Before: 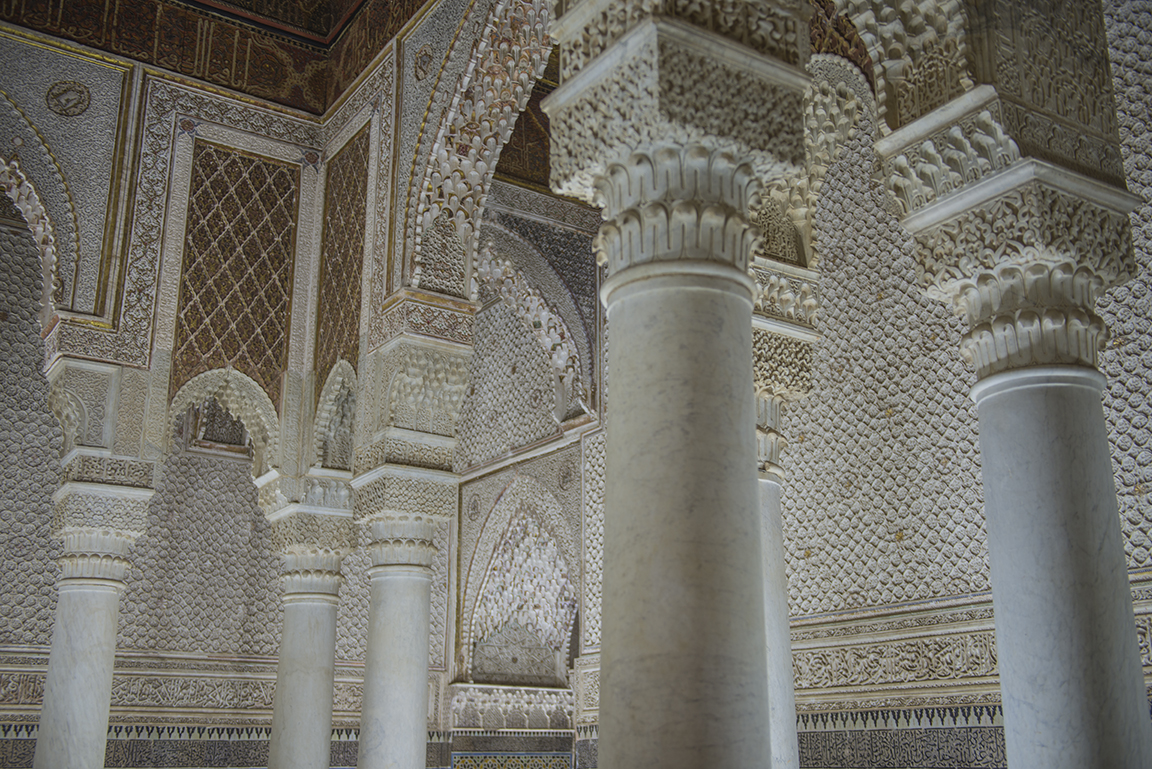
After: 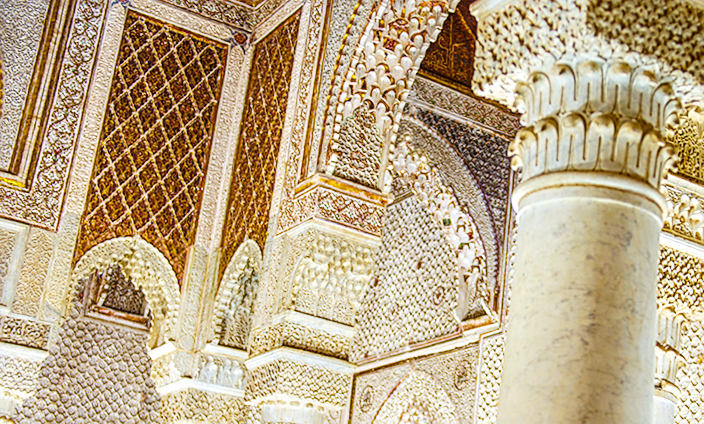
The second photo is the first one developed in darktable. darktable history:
local contrast: highlights 61%, detail 143%, midtone range 0.428
sharpen: on, module defaults
color balance rgb: shadows lift › chroma 2%, shadows lift › hue 50°, power › hue 60°, highlights gain › chroma 1%, highlights gain › hue 60°, global offset › luminance 0.25%, global vibrance 30%
rotate and perspective: rotation 0.226°, lens shift (vertical) -0.042, crop left 0.023, crop right 0.982, crop top 0.006, crop bottom 0.994
crop and rotate: angle -4.99°, left 2.122%, top 6.945%, right 27.566%, bottom 30.519%
base curve: curves: ch0 [(0, 0) (0.007, 0.004) (0.027, 0.03) (0.046, 0.07) (0.207, 0.54) (0.442, 0.872) (0.673, 0.972) (1, 1)], preserve colors none
velvia: strength 32%, mid-tones bias 0.2
